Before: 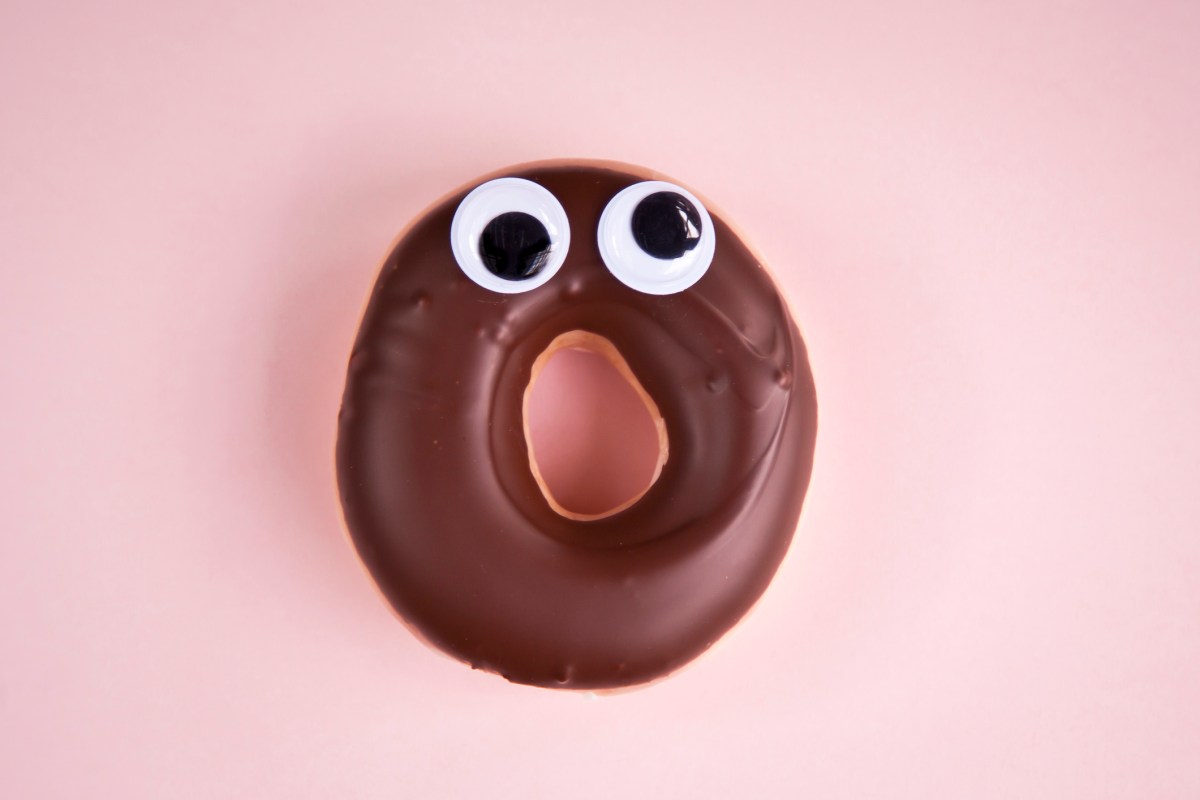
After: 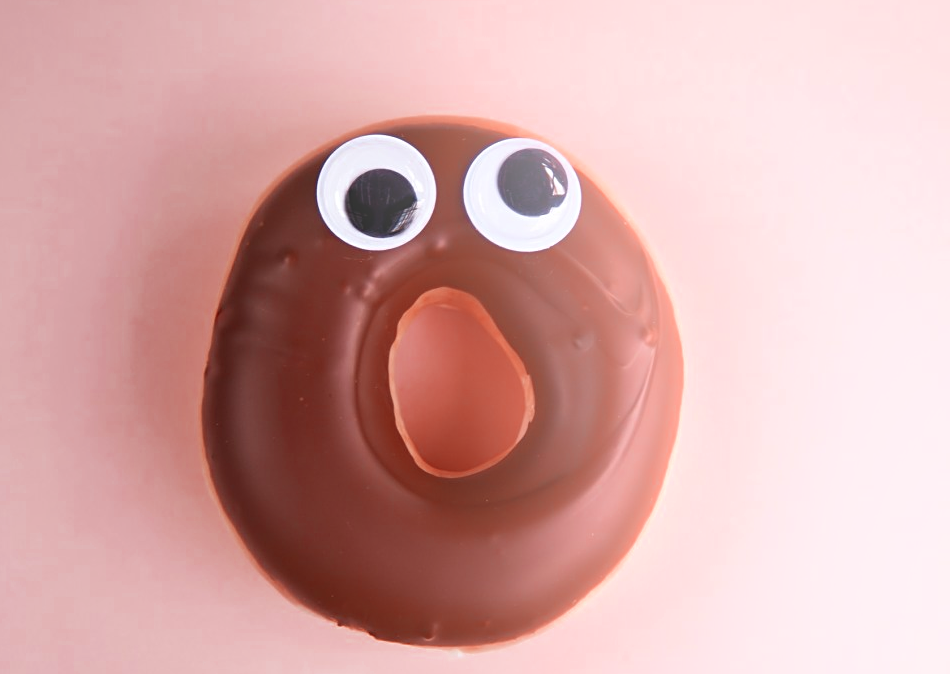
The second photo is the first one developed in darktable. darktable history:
color zones: curves: ch0 [(0, 0.299) (0.25, 0.383) (0.456, 0.352) (0.736, 0.571)]; ch1 [(0, 0.63) (0.151, 0.568) (0.254, 0.416) (0.47, 0.558) (0.732, 0.37) (0.909, 0.492)]; ch2 [(0.004, 0.604) (0.158, 0.443) (0.257, 0.403) (0.761, 0.468)]
bloom: size 38%, threshold 95%, strength 30%
sharpen: on, module defaults
crop: left 11.225%, top 5.381%, right 9.565%, bottom 10.314%
